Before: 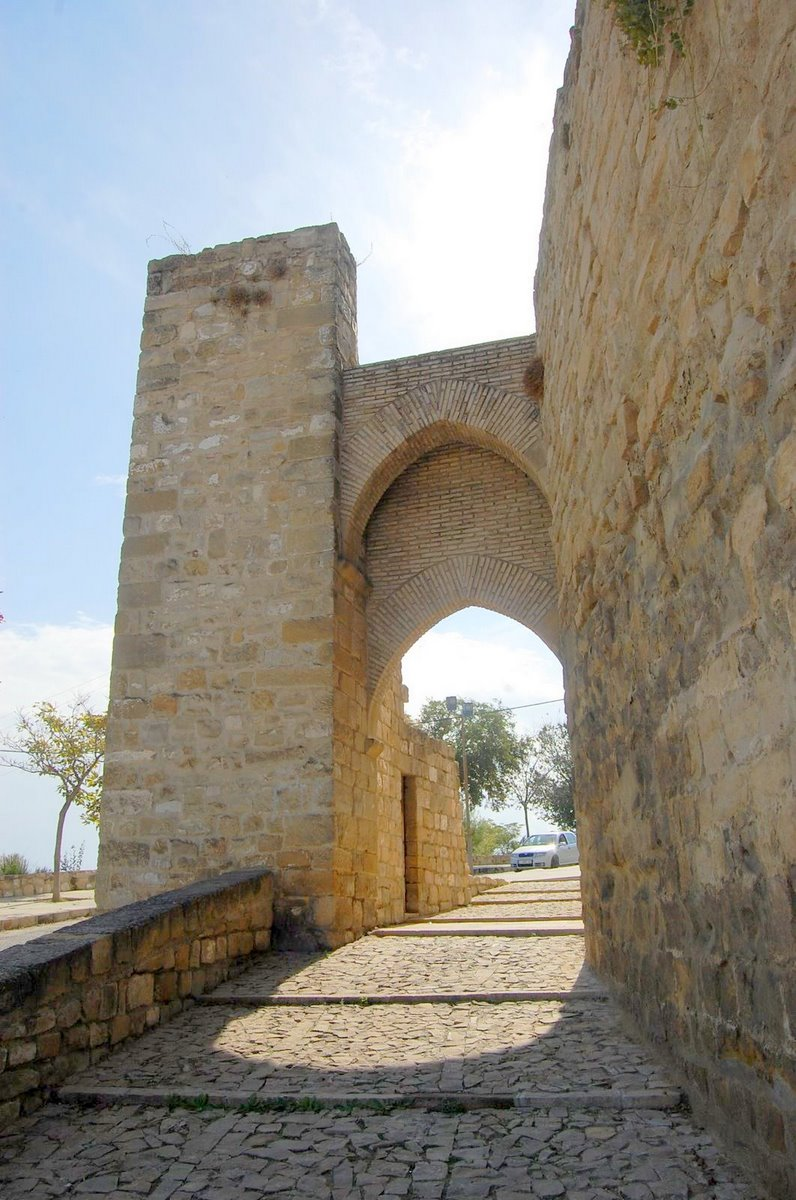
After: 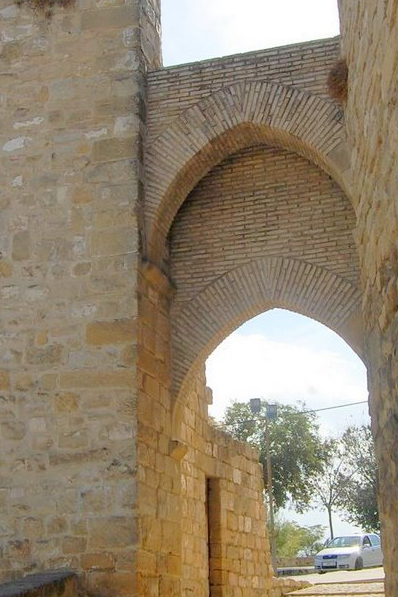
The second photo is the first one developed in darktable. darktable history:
crop: left 24.628%, top 24.873%, right 25.358%, bottom 25.311%
